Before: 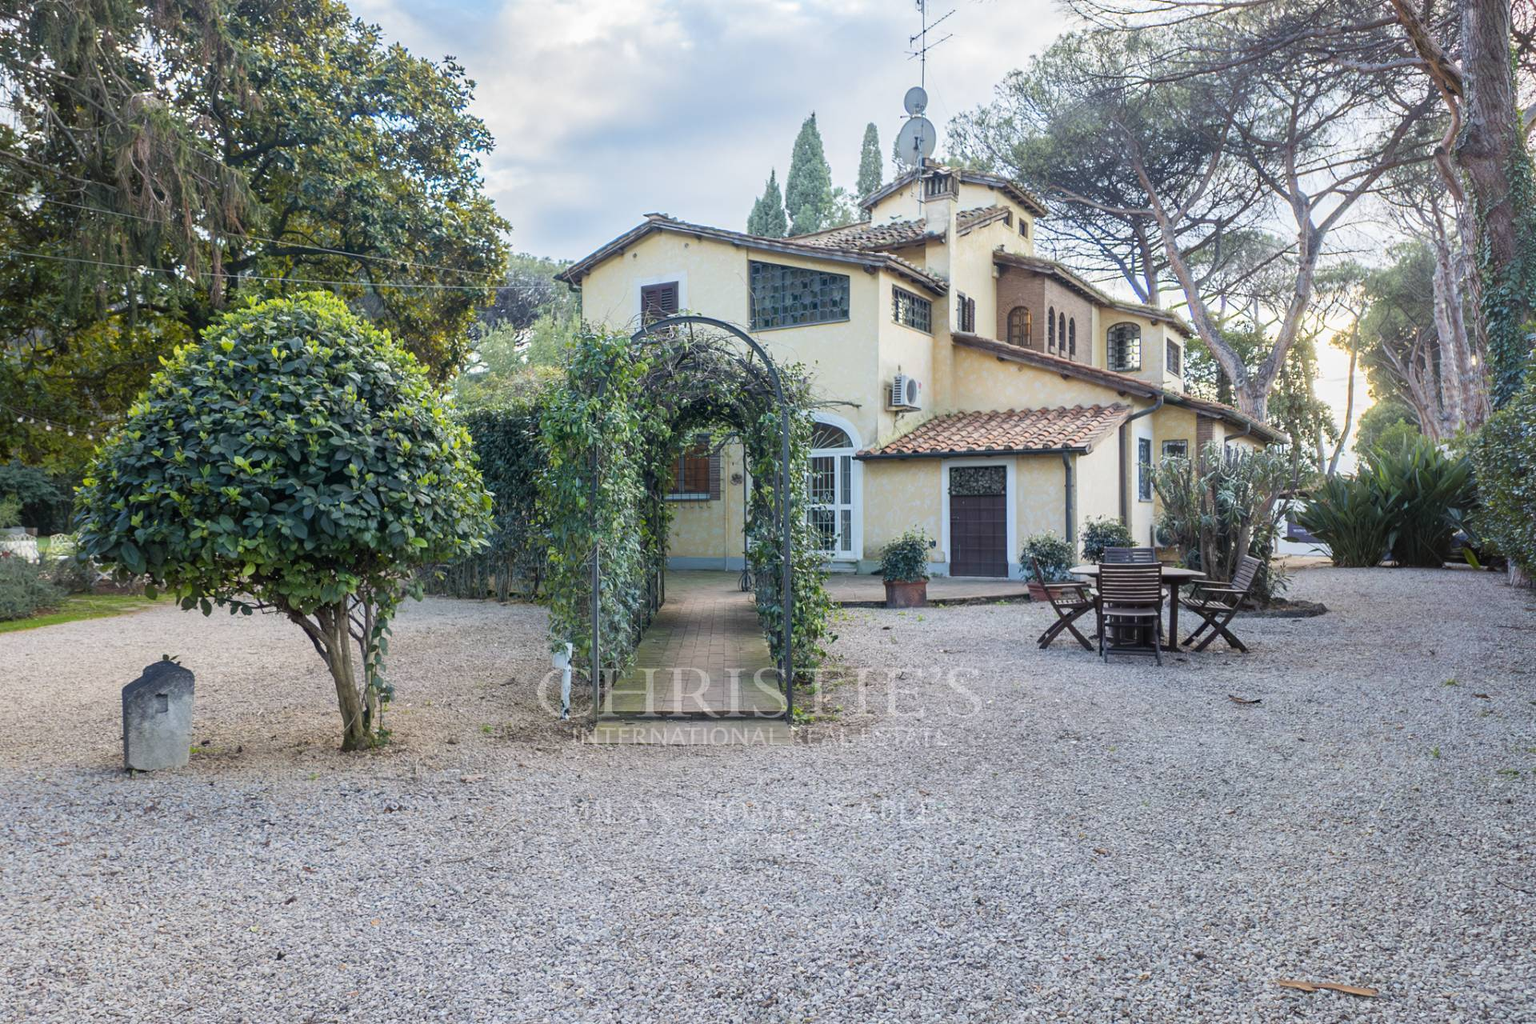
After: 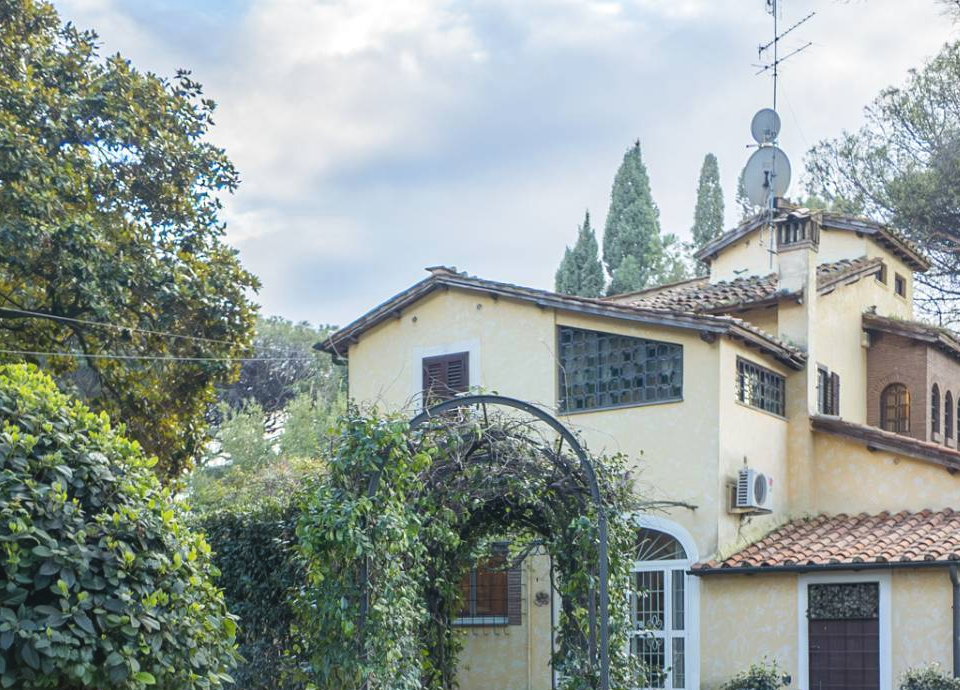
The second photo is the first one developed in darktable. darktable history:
crop: left 19.763%, right 30.218%, bottom 46.056%
exposure: black level correction -0.004, exposure 0.051 EV, compensate exposure bias true, compensate highlight preservation false
